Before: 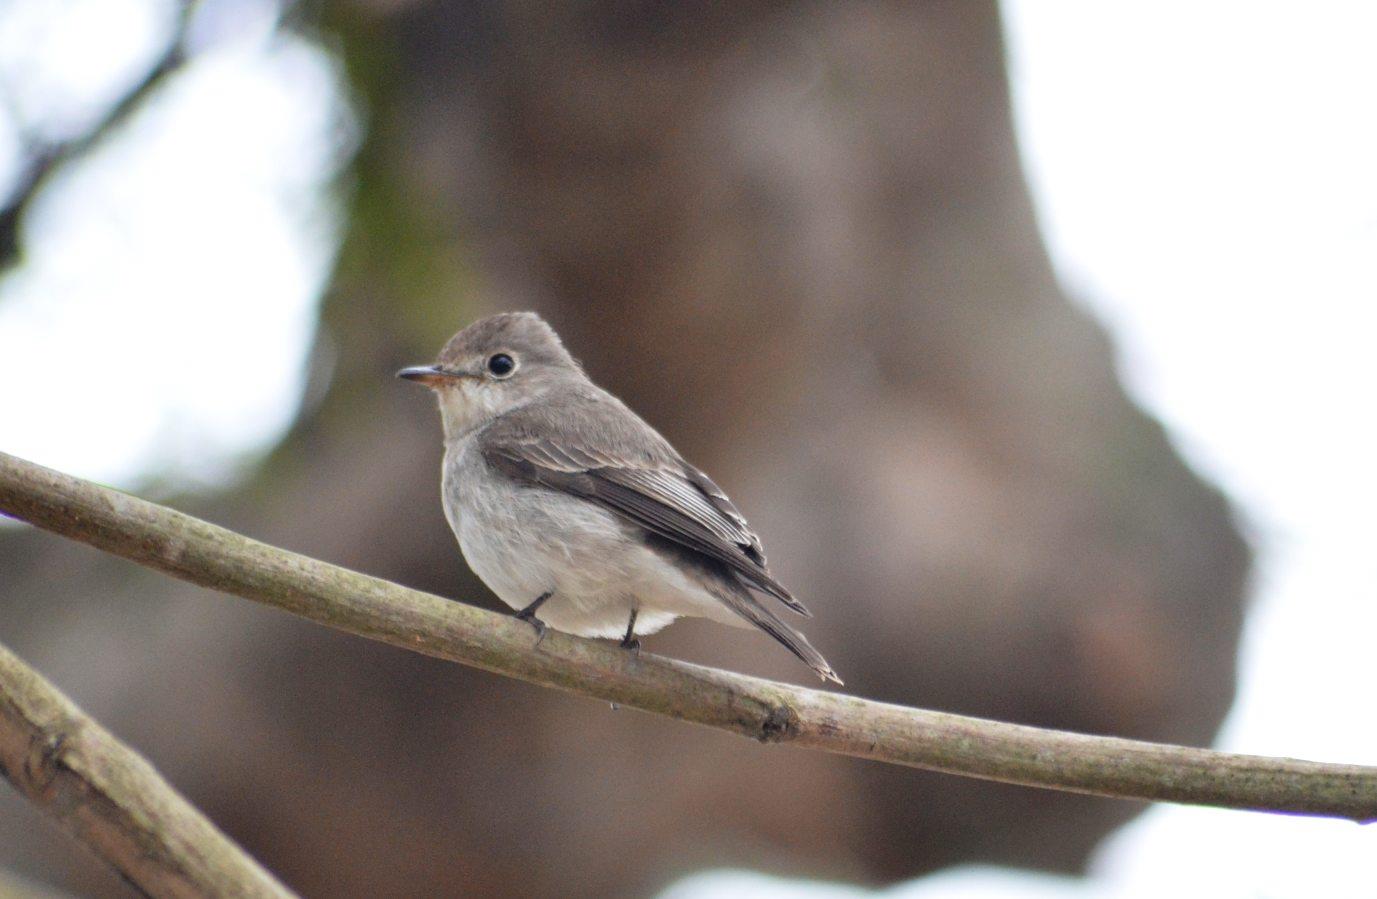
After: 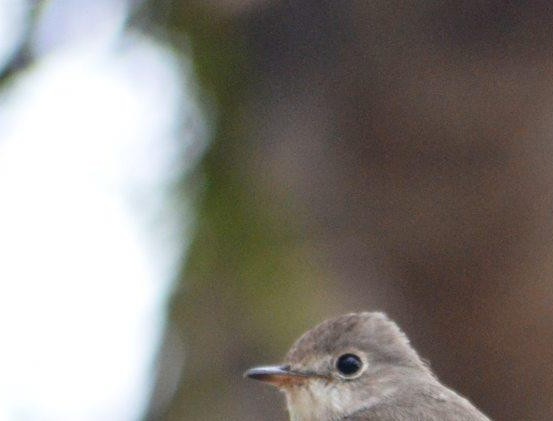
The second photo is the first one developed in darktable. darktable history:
crop and rotate: left 11.108%, top 0.091%, right 48.726%, bottom 53.031%
